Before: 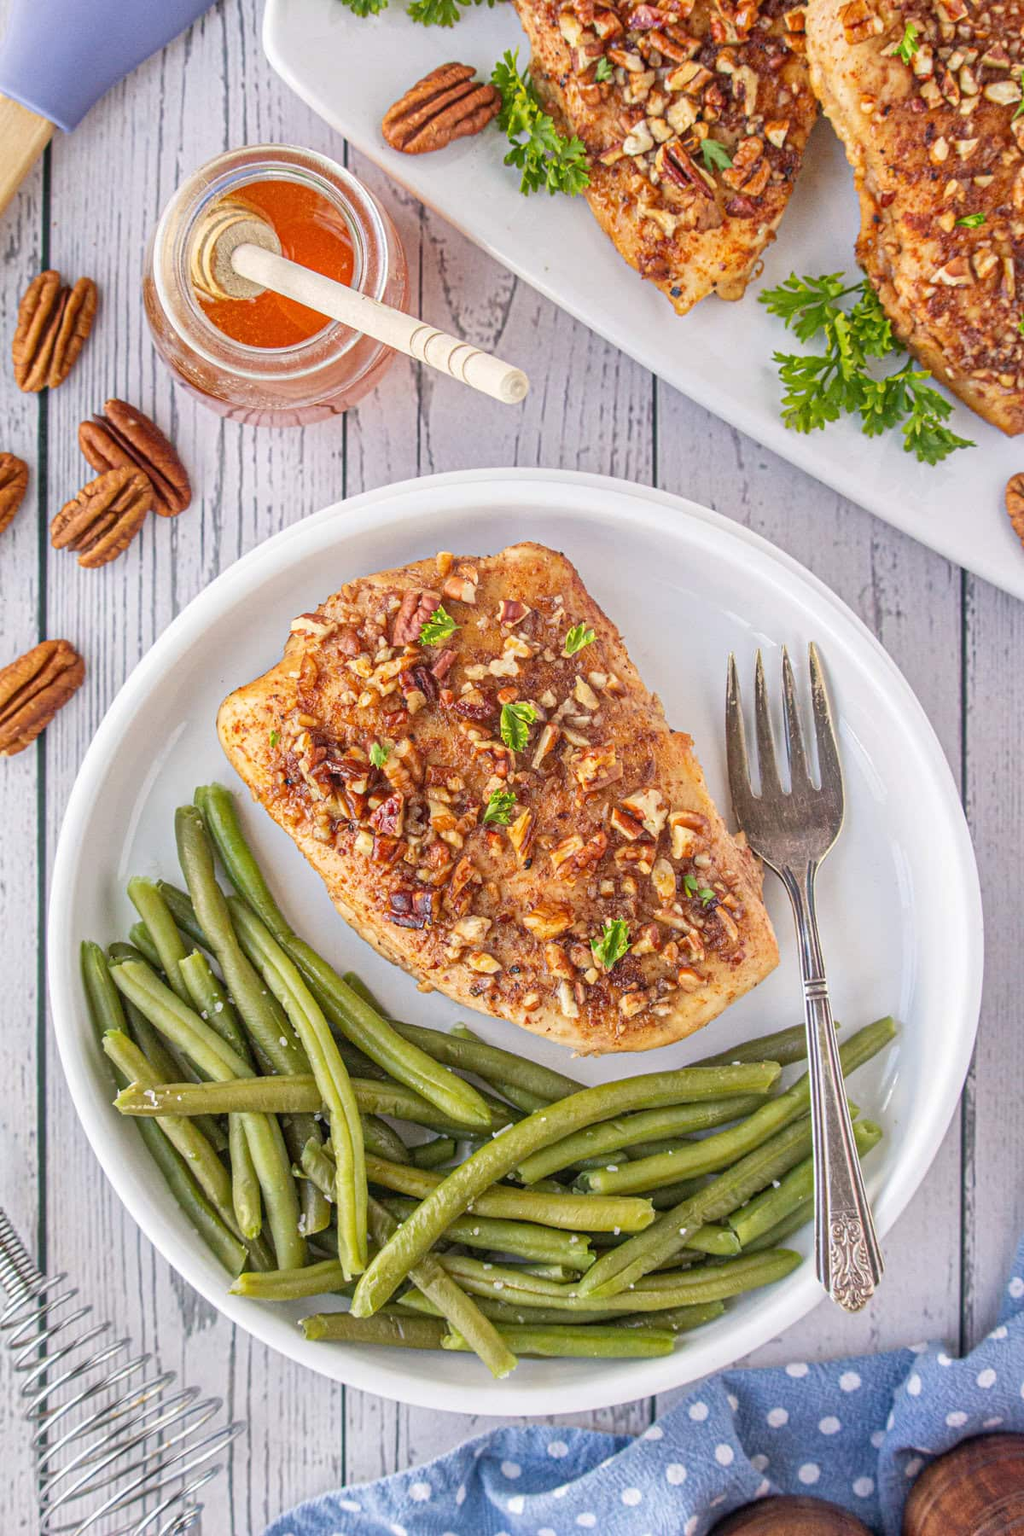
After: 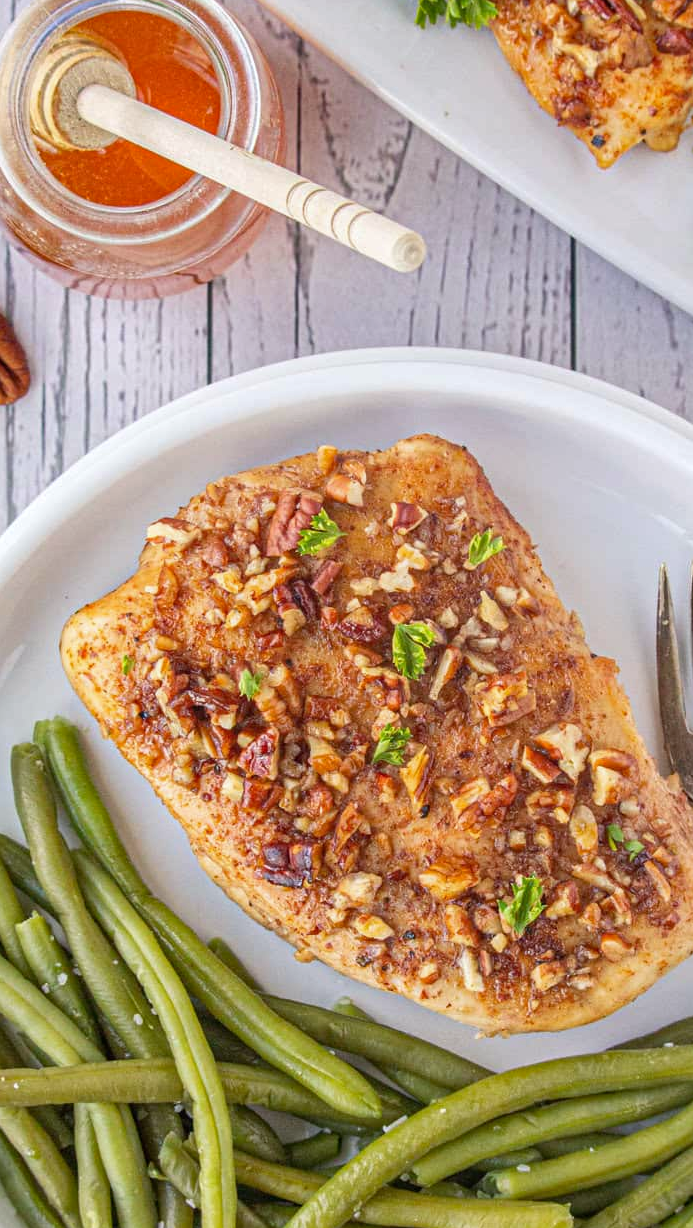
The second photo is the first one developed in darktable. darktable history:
haze removal: strength 0.12, distance 0.25, compatibility mode true, adaptive false
white balance: red 0.982, blue 1.018
crop: left 16.202%, top 11.208%, right 26.045%, bottom 20.557%
